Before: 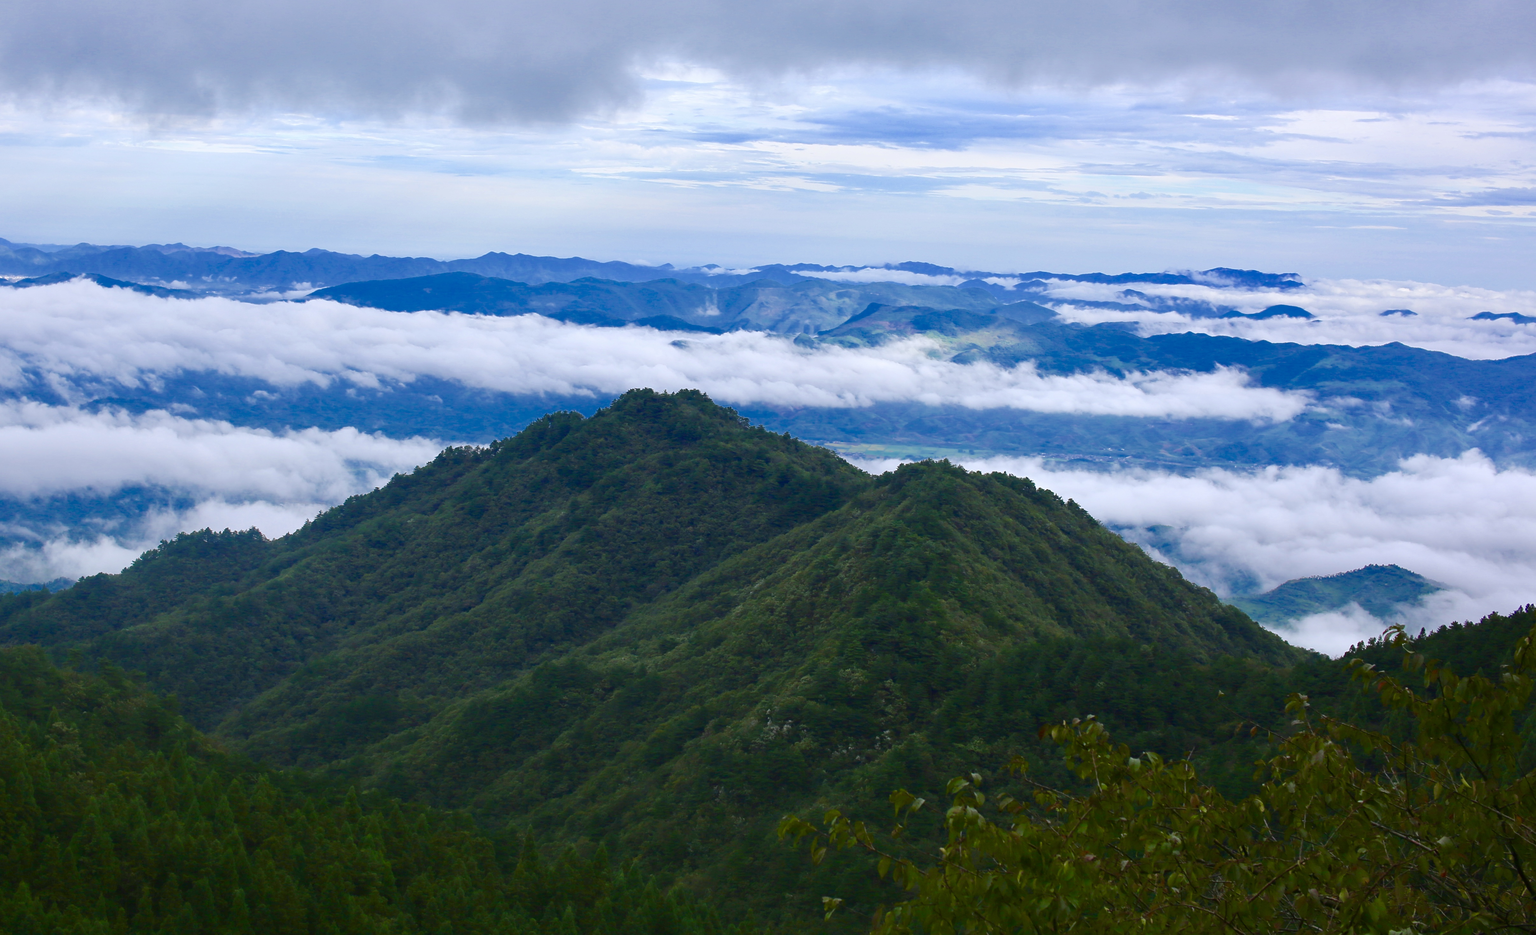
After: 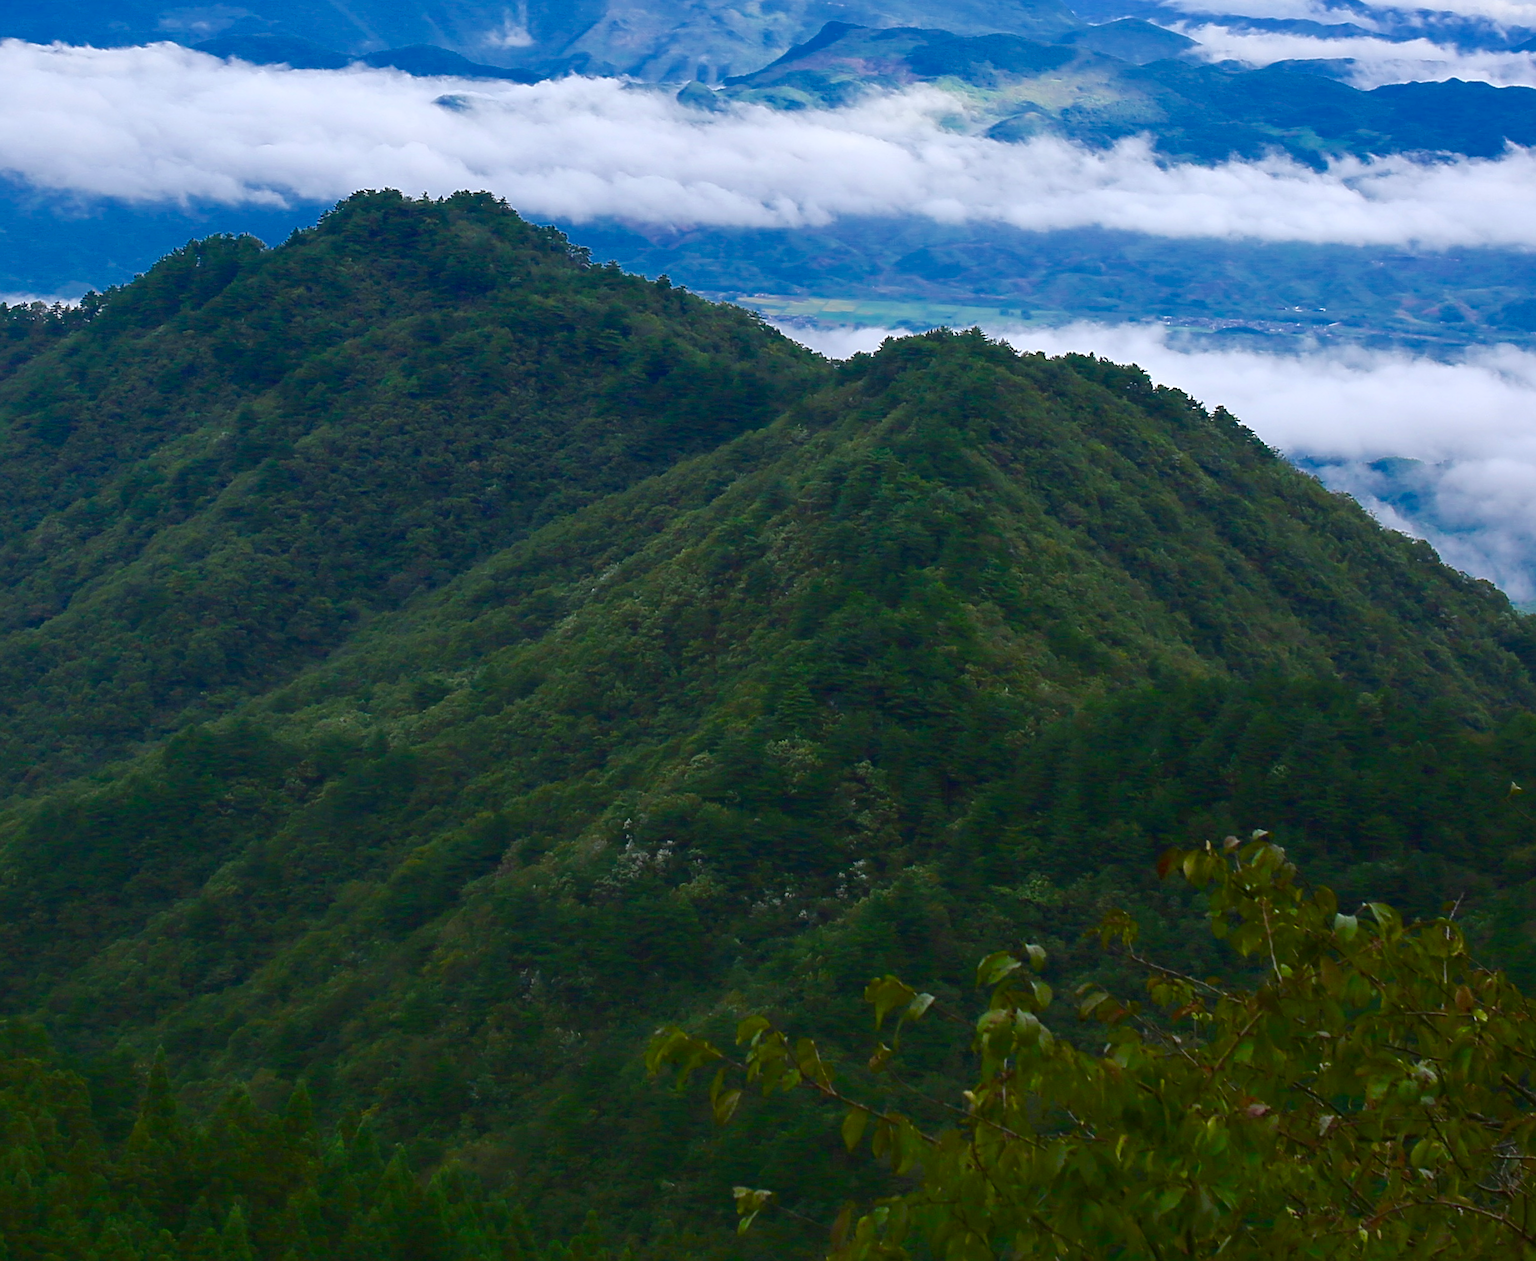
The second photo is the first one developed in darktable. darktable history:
sharpen: on, module defaults
crop and rotate: left 29.218%, top 31.239%, right 19.812%
